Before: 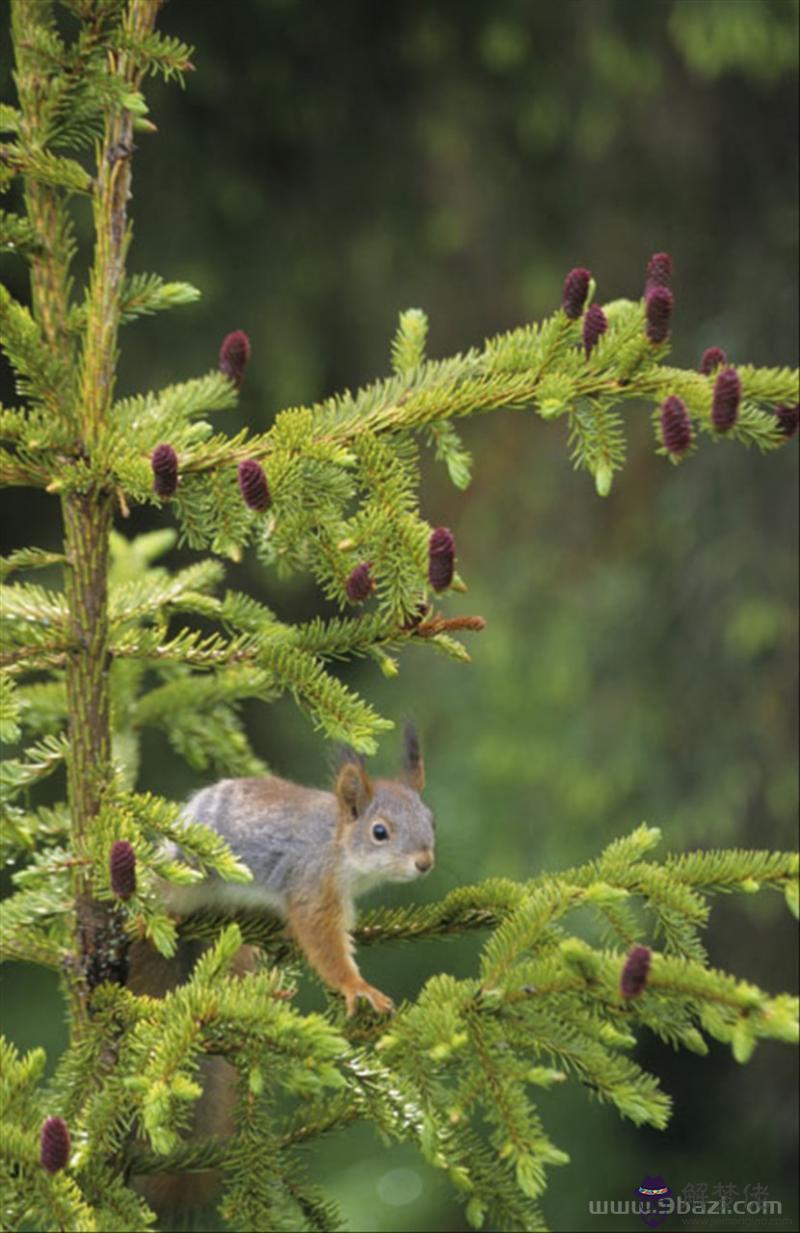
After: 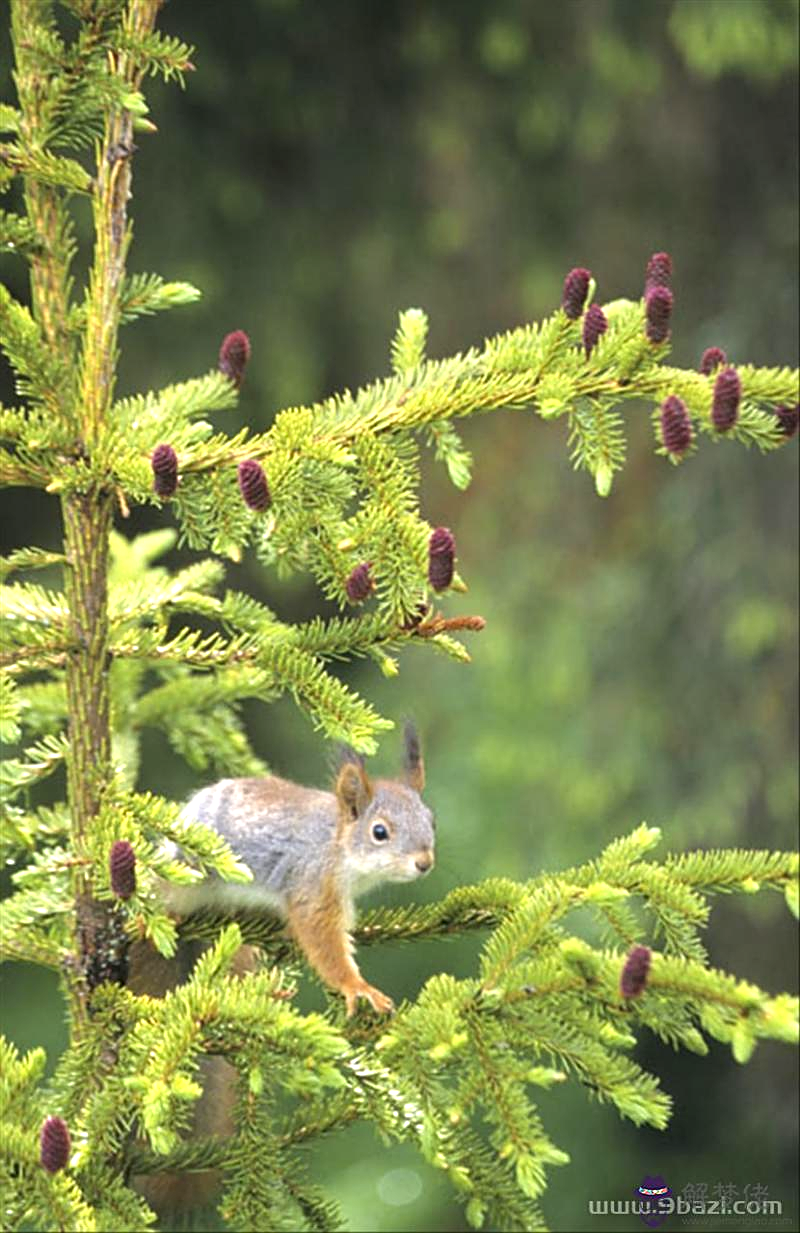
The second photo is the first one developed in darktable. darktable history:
exposure: exposure 0.935 EV, compensate highlight preservation false
sharpen: on, module defaults
